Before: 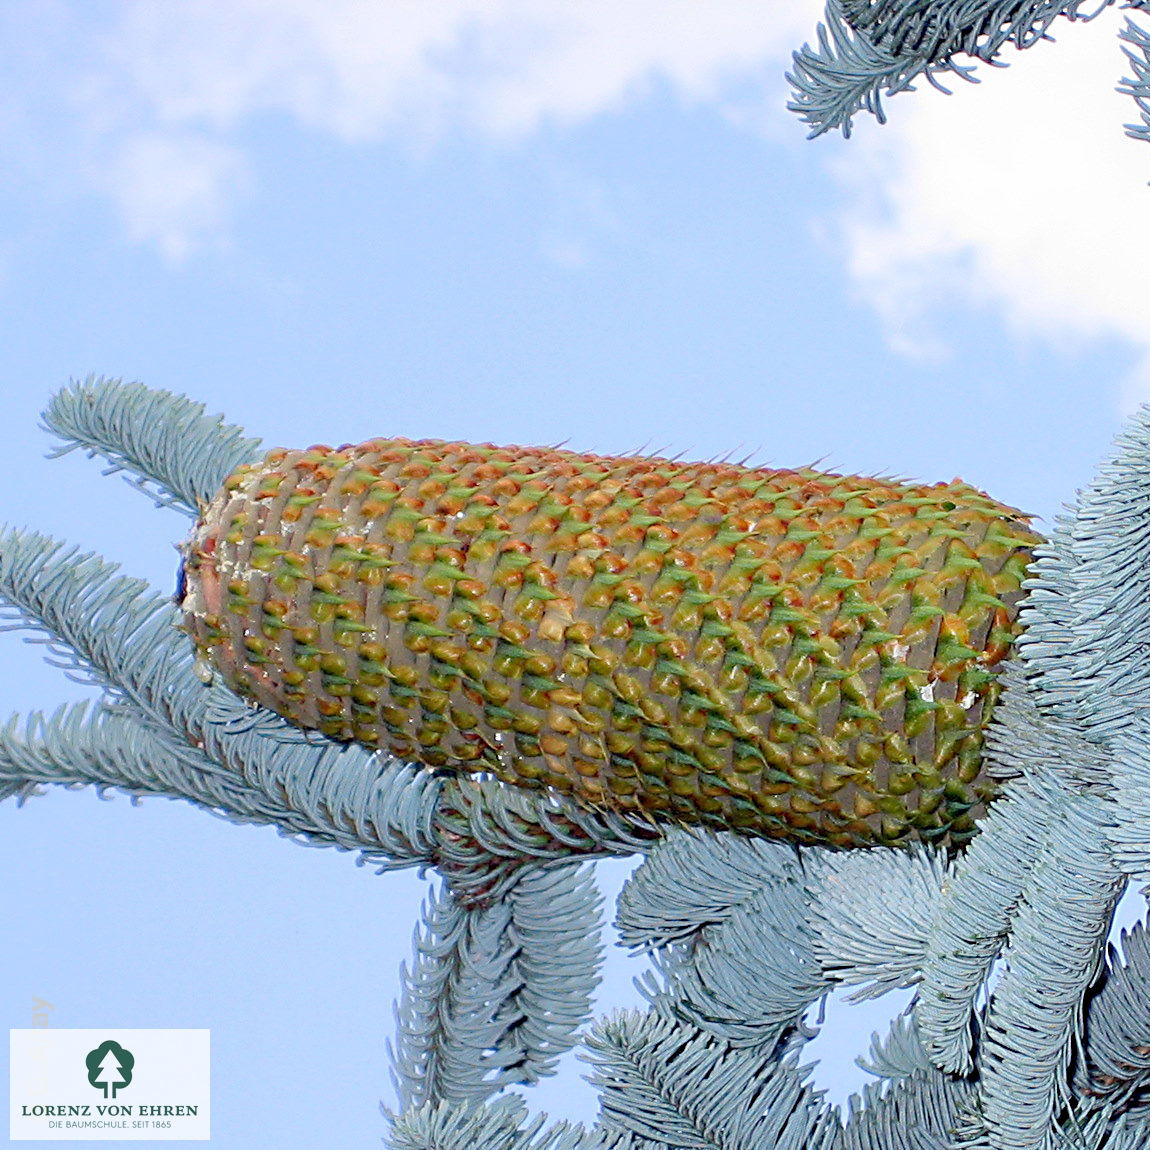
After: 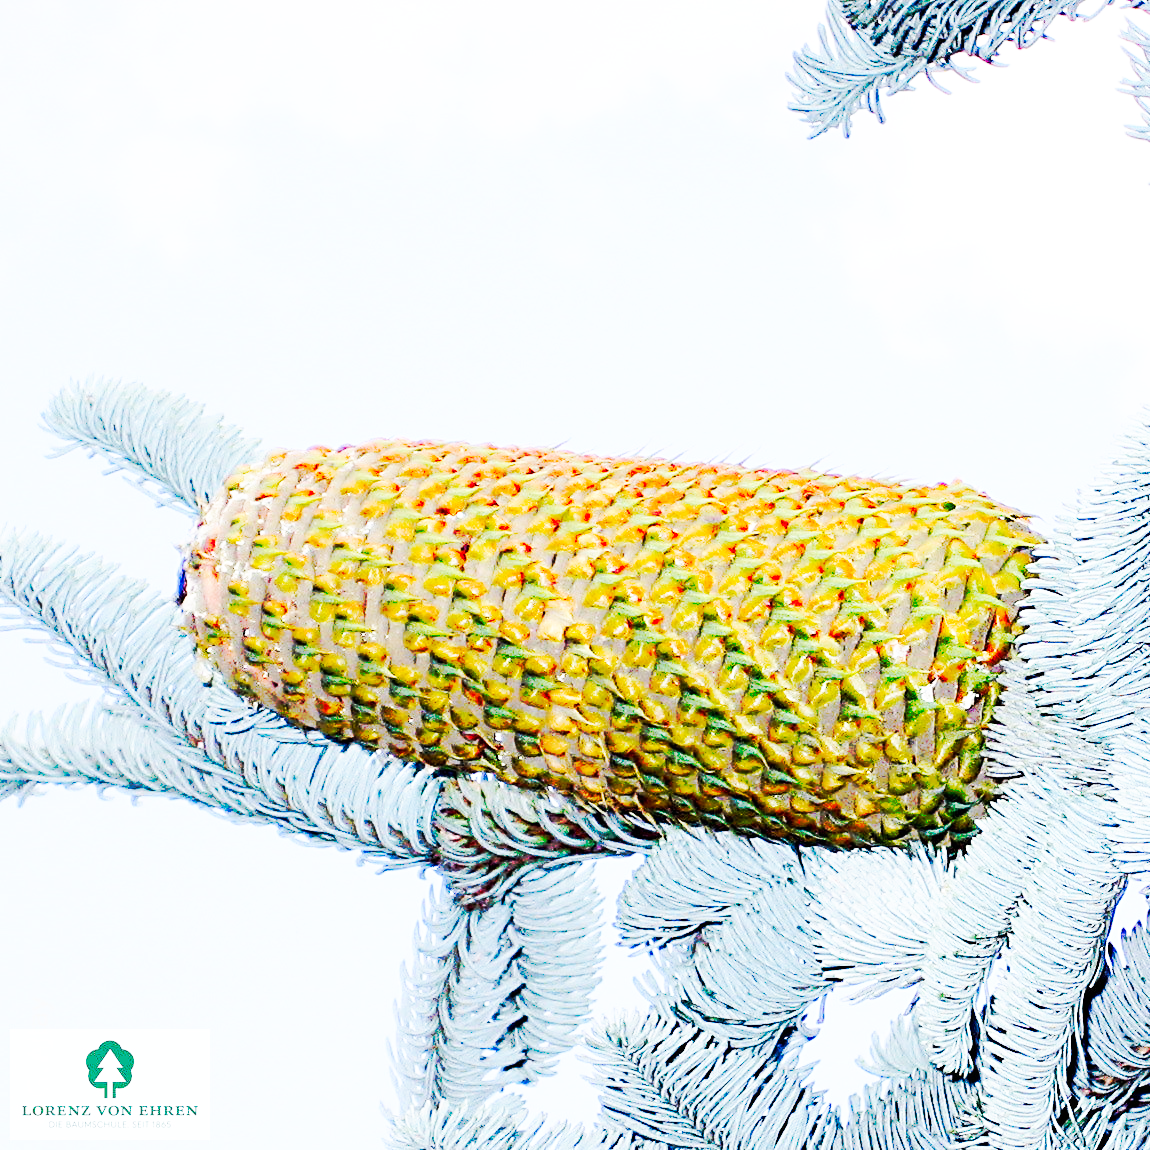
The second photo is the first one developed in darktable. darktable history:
tone curve: curves: ch0 [(0, 0) (0.003, 0.003) (0.011, 0.011) (0.025, 0.024) (0.044, 0.043) (0.069, 0.067) (0.1, 0.096) (0.136, 0.131) (0.177, 0.171) (0.224, 0.216) (0.277, 0.267) (0.335, 0.323) (0.399, 0.384) (0.468, 0.451) (0.543, 0.678) (0.623, 0.734) (0.709, 0.795) (0.801, 0.859) (0.898, 0.928) (1, 1)], preserve colors none
base curve: curves: ch0 [(0, 0) (0.007, 0.004) (0.027, 0.03) (0.046, 0.07) (0.207, 0.54) (0.442, 0.872) (0.673, 0.972) (1, 1)], preserve colors none
